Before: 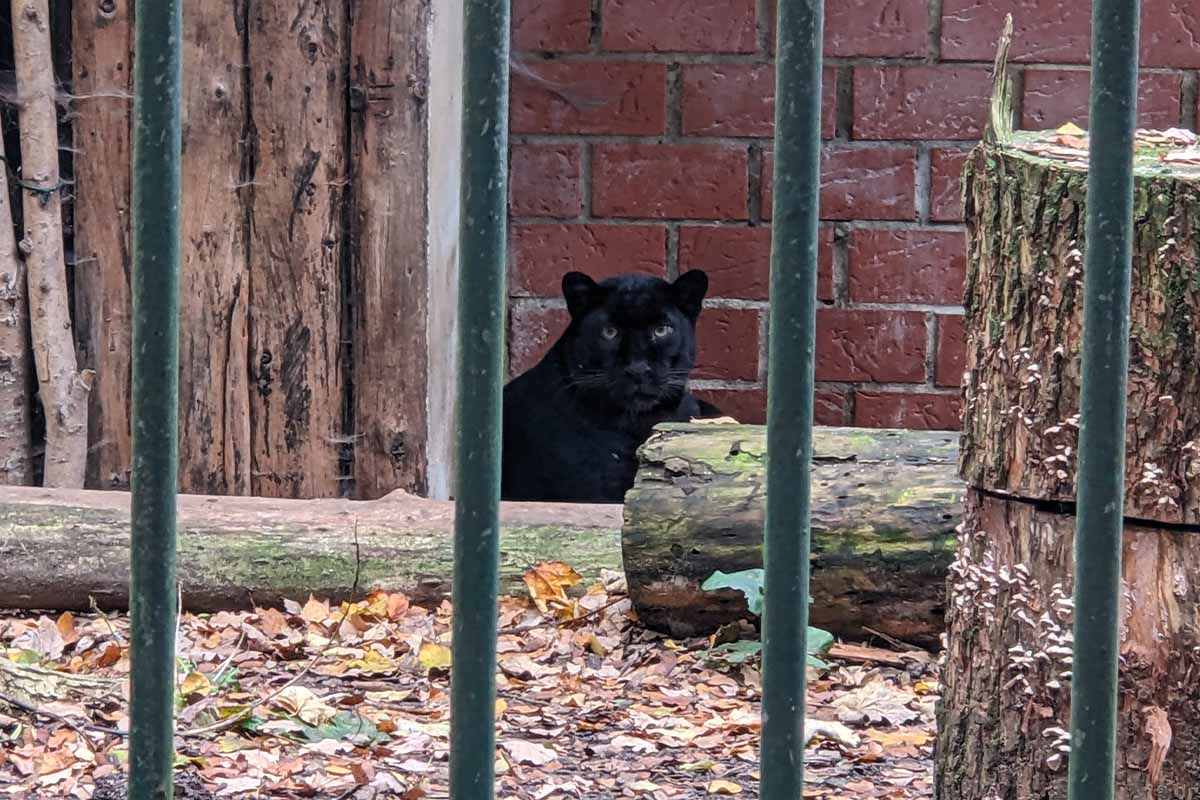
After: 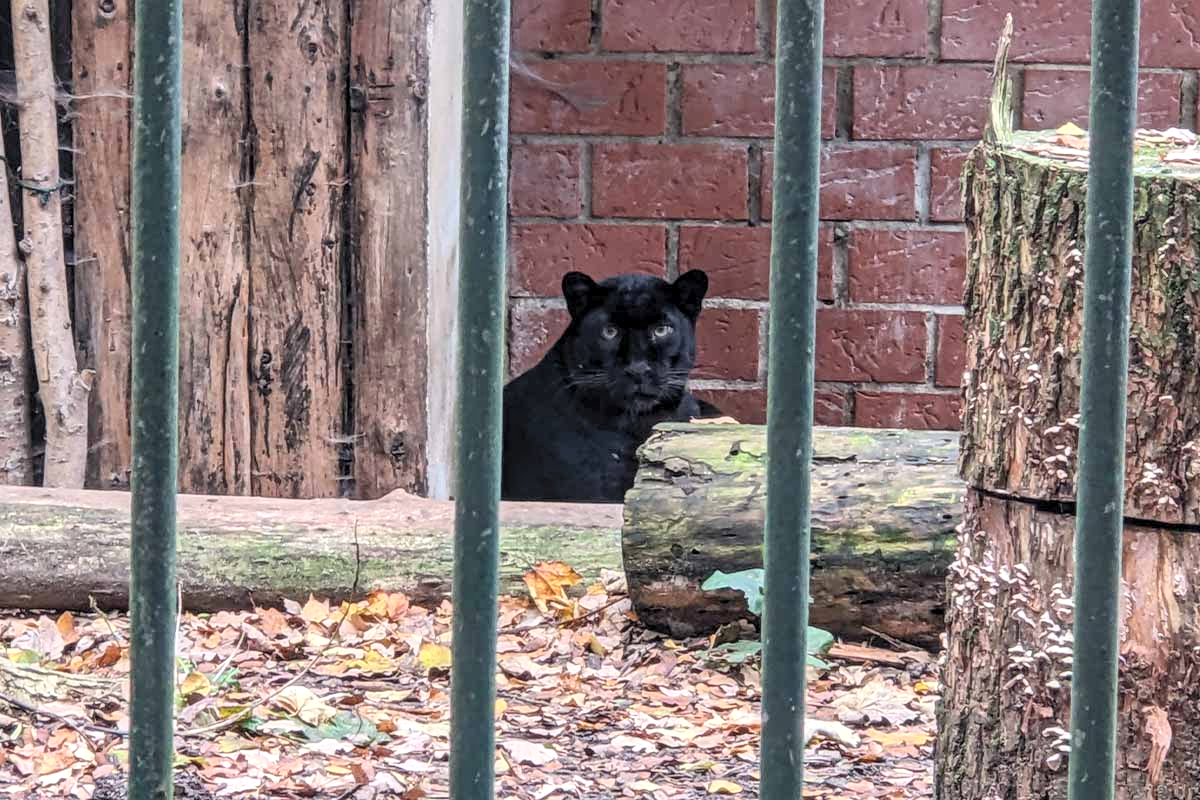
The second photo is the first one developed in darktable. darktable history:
contrast brightness saturation: contrast 0.138, brightness 0.228
local contrast: on, module defaults
